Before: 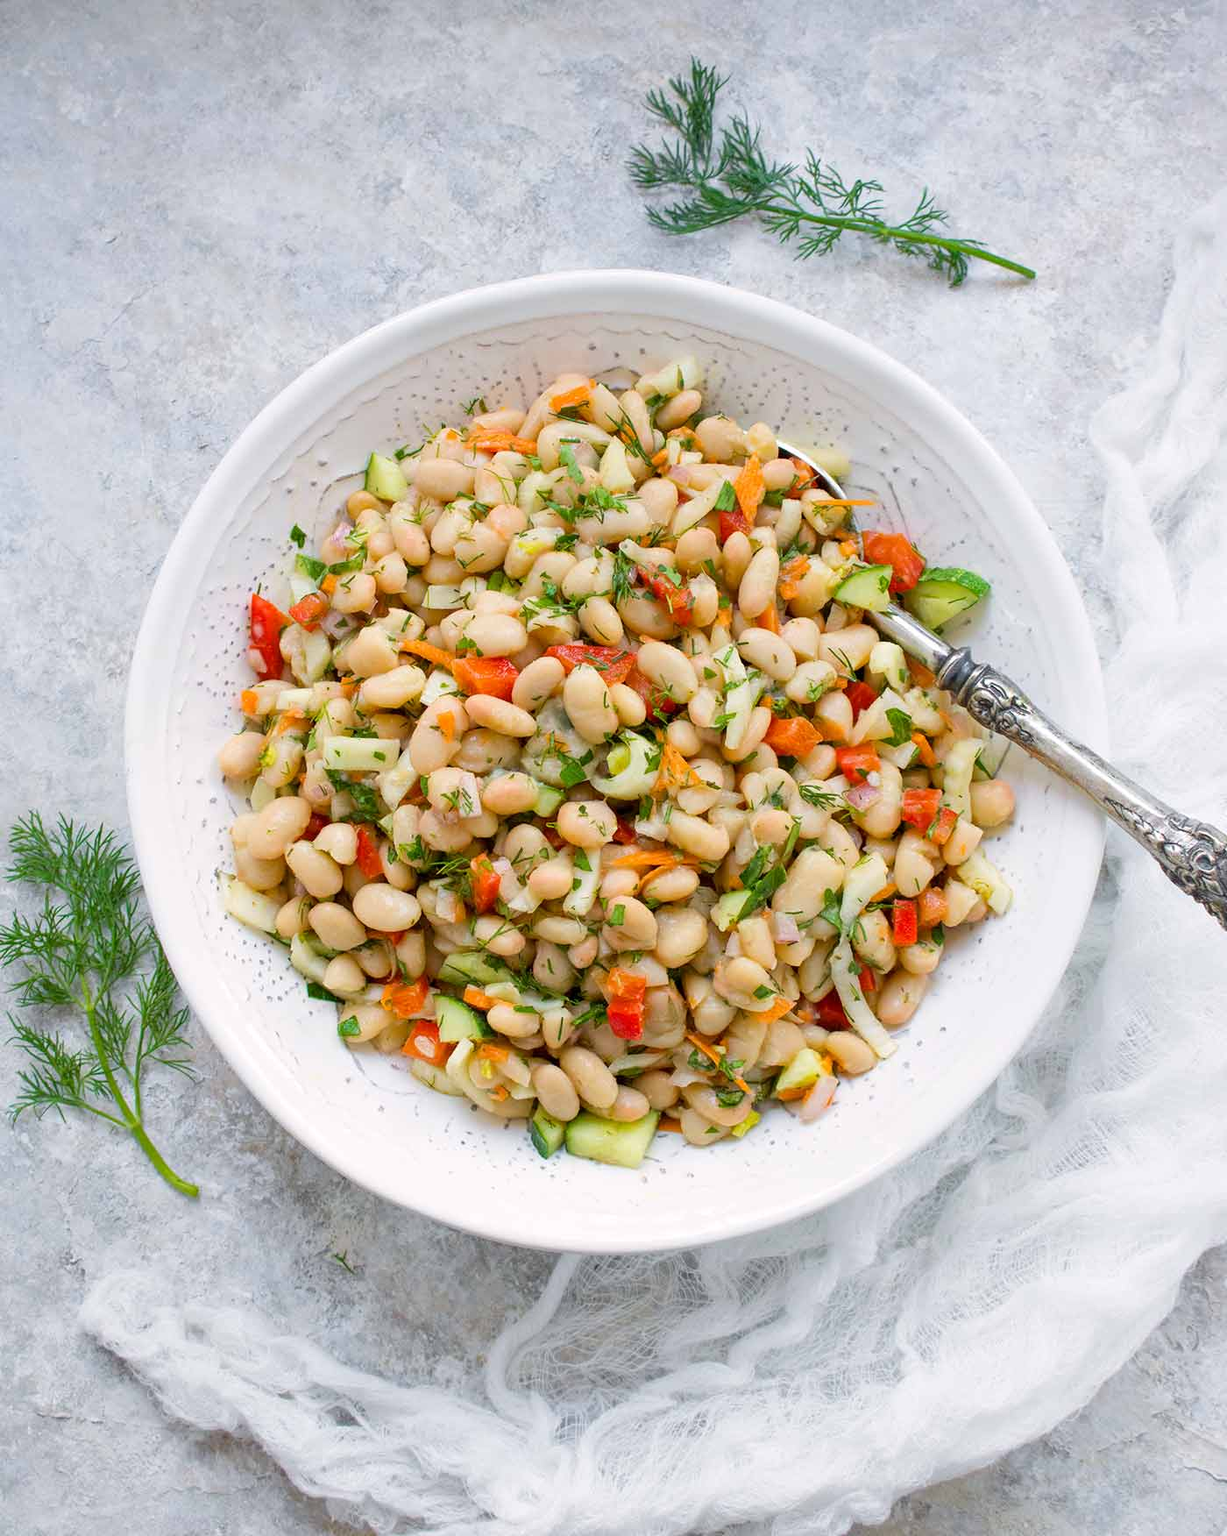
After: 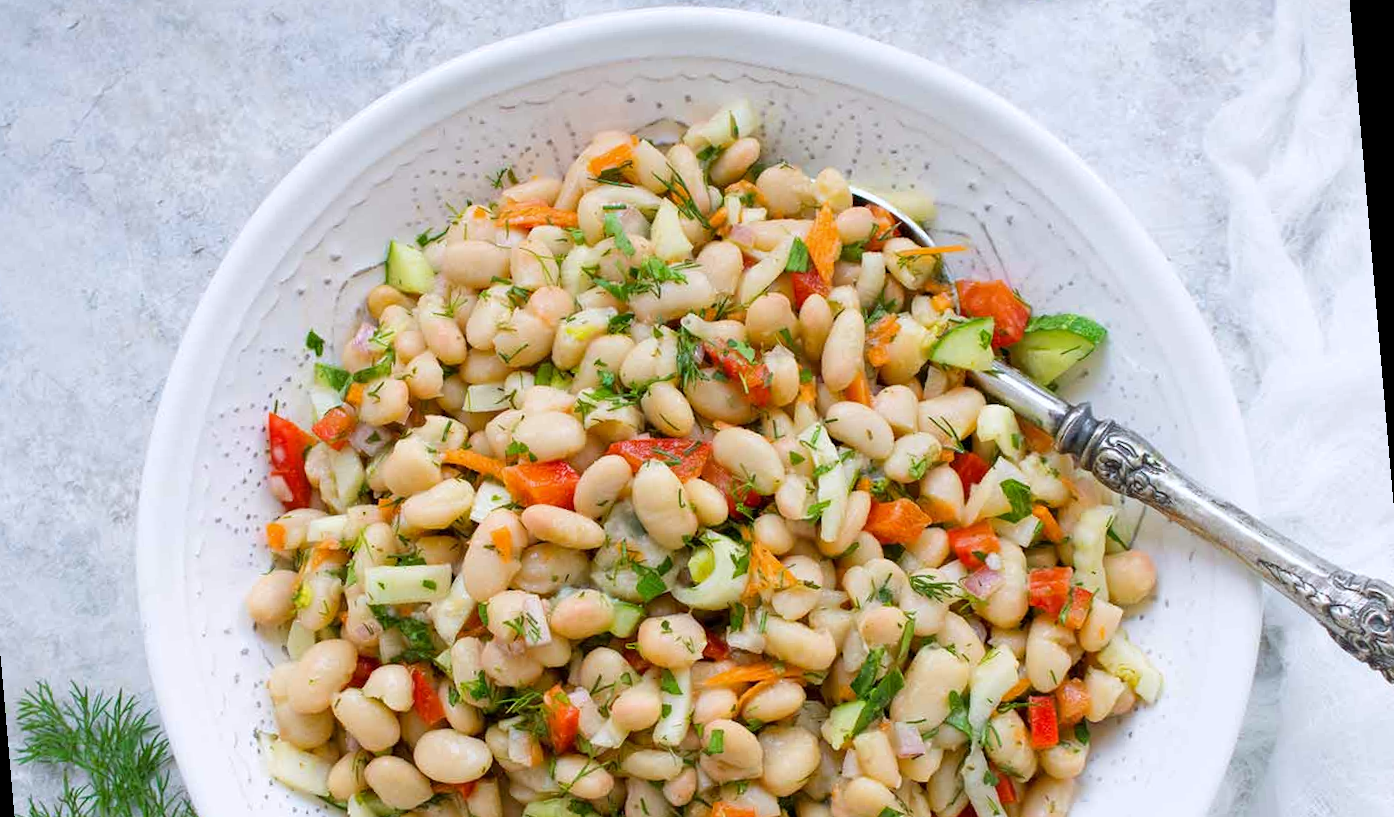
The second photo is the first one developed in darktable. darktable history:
crop and rotate: top 10.605%, bottom 33.274%
white balance: red 0.976, blue 1.04
rotate and perspective: rotation -5°, crop left 0.05, crop right 0.952, crop top 0.11, crop bottom 0.89
